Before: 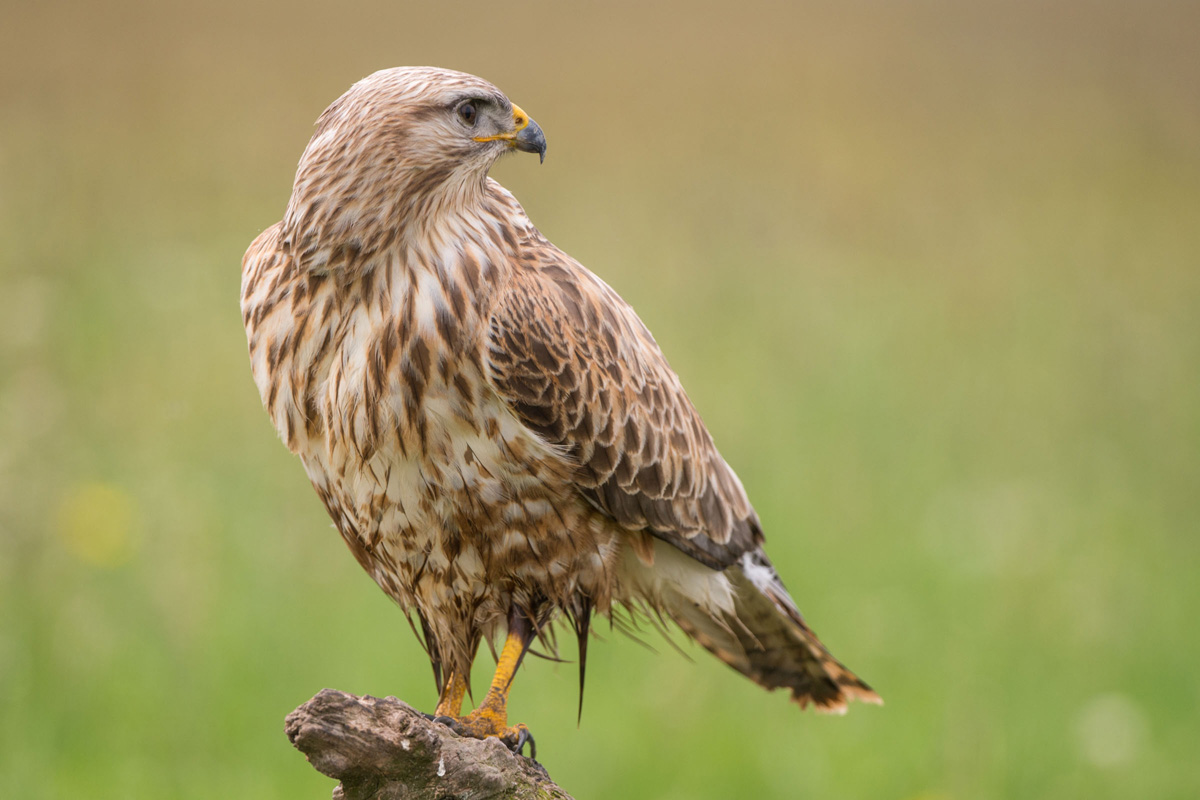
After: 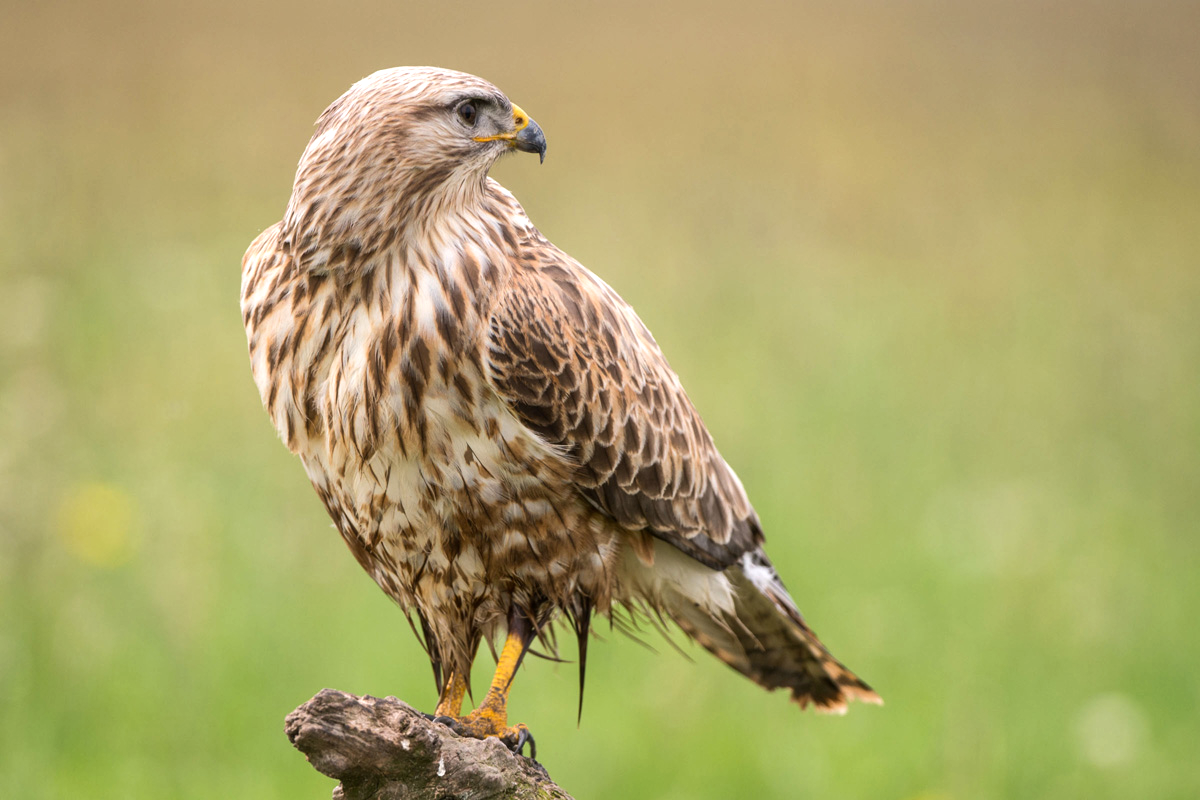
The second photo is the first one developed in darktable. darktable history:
tone equalizer: -8 EV -0.38 EV, -7 EV -0.425 EV, -6 EV -0.321 EV, -5 EV -0.194 EV, -3 EV 0.21 EV, -2 EV 0.357 EV, -1 EV 0.409 EV, +0 EV 0.434 EV, edges refinement/feathering 500, mask exposure compensation -1.57 EV, preserve details no
exposure: black level correction 0.001, compensate highlight preservation false
